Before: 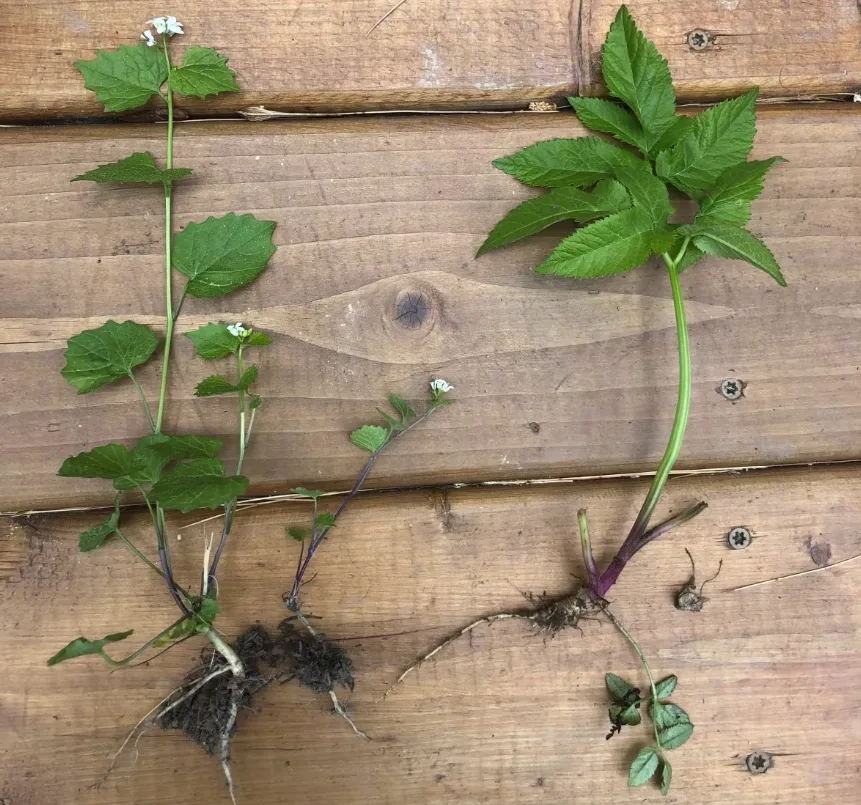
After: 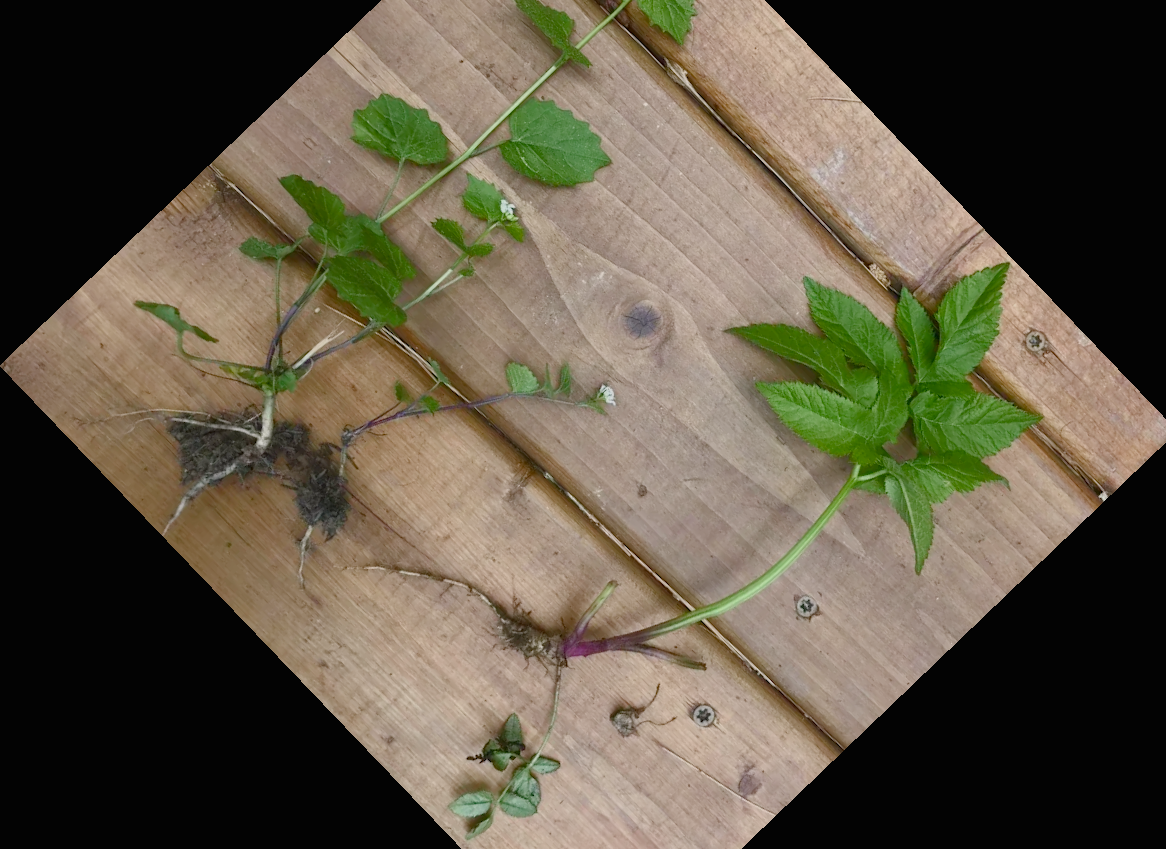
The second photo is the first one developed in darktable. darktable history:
color balance rgb: shadows lift › chroma 1%, shadows lift › hue 113°, highlights gain › chroma 0.2%, highlights gain › hue 333°, perceptual saturation grading › global saturation 20%, perceptual saturation grading › highlights -50%, perceptual saturation grading › shadows 25%, contrast -20%
crop and rotate: angle -46.26°, top 16.234%, right 0.912%, bottom 11.704%
exposure: black level correction 0, compensate exposure bias true, compensate highlight preservation false
